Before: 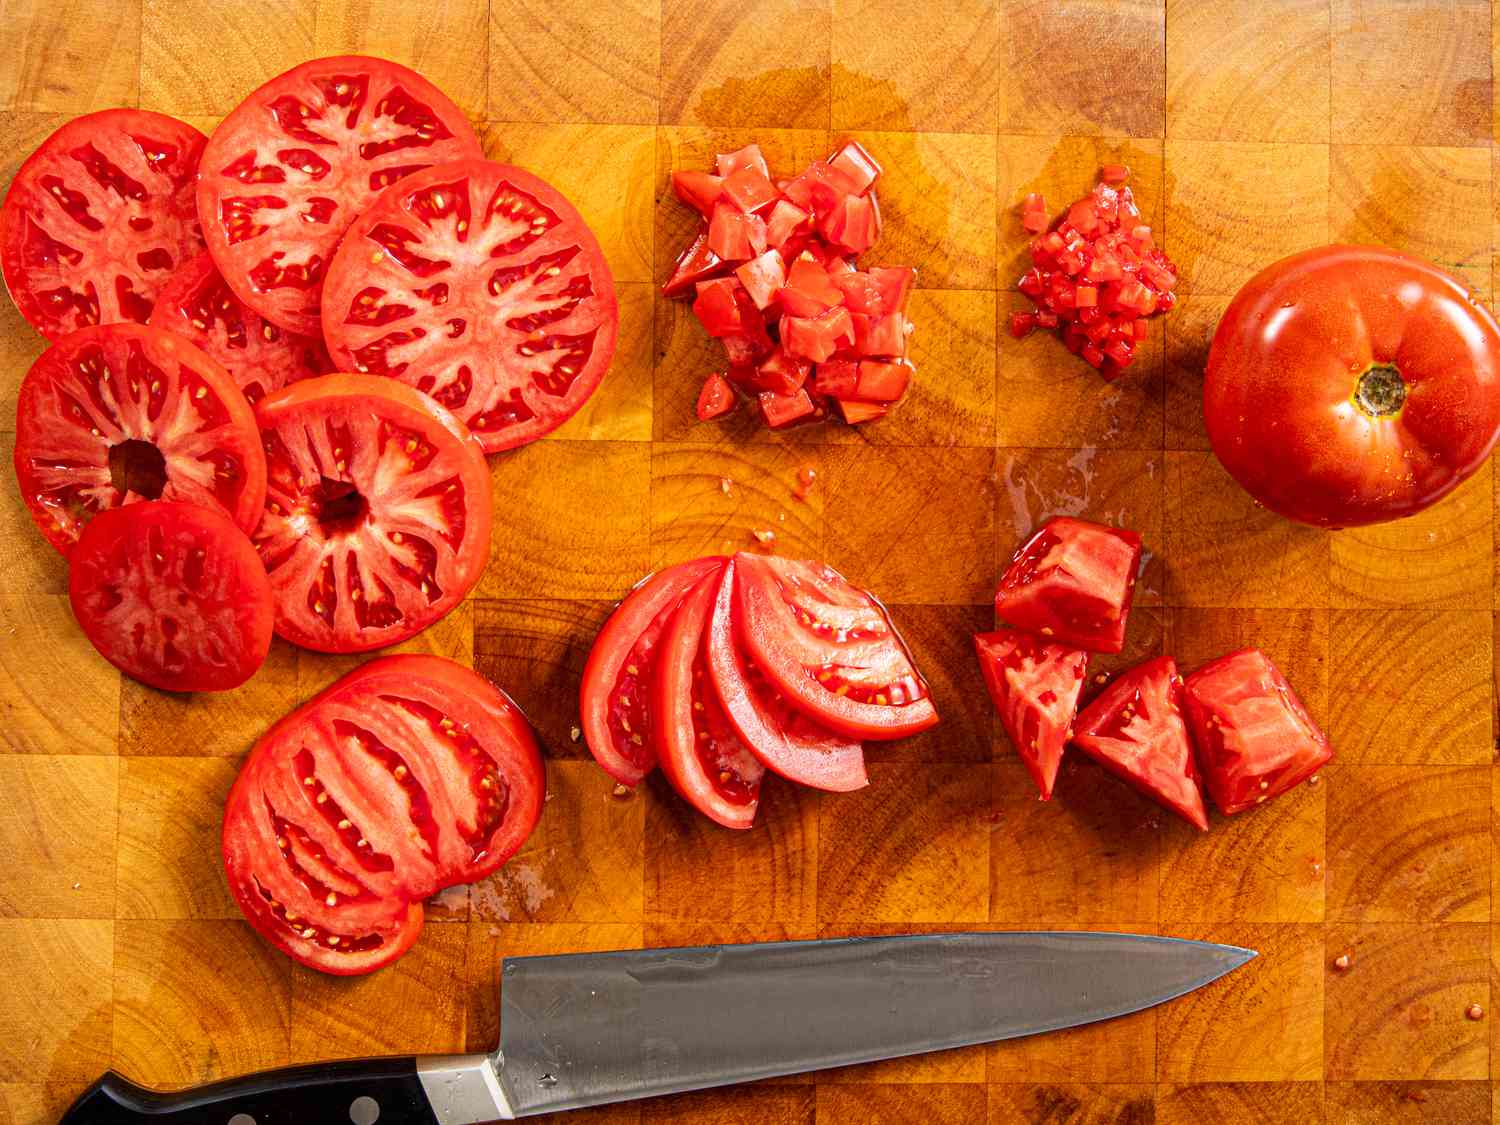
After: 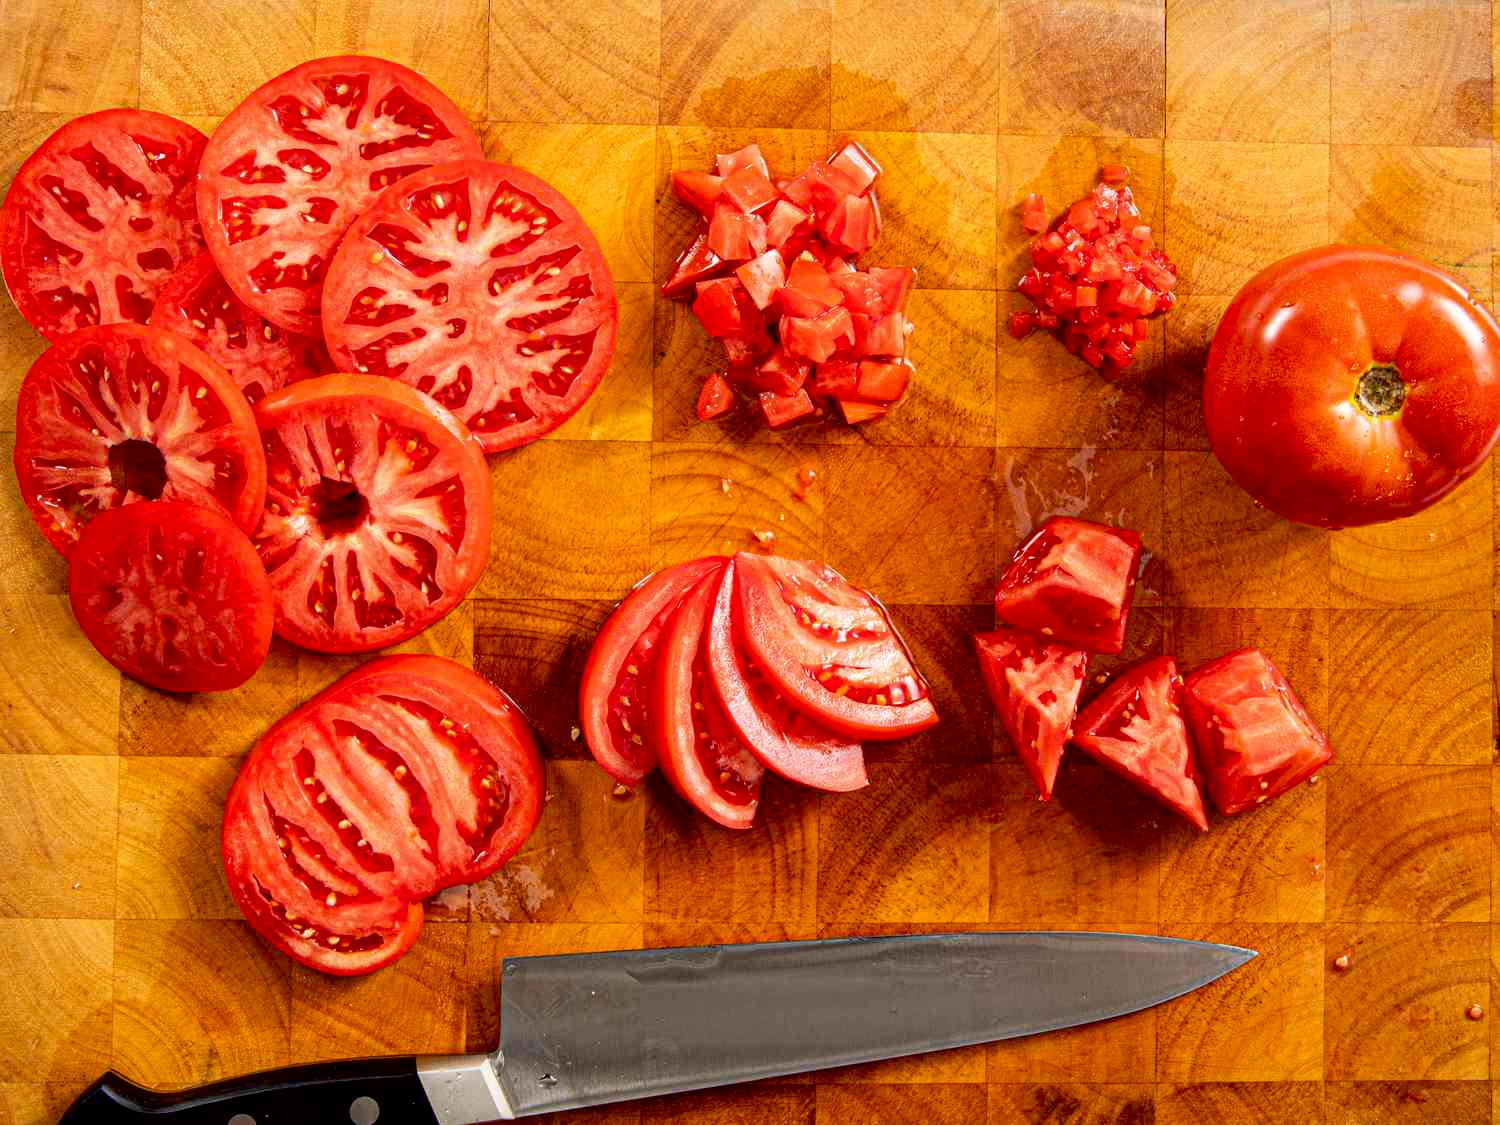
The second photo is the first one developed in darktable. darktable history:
exposure: black level correction 0.01, exposure 0.014 EV, compensate highlight preservation false
